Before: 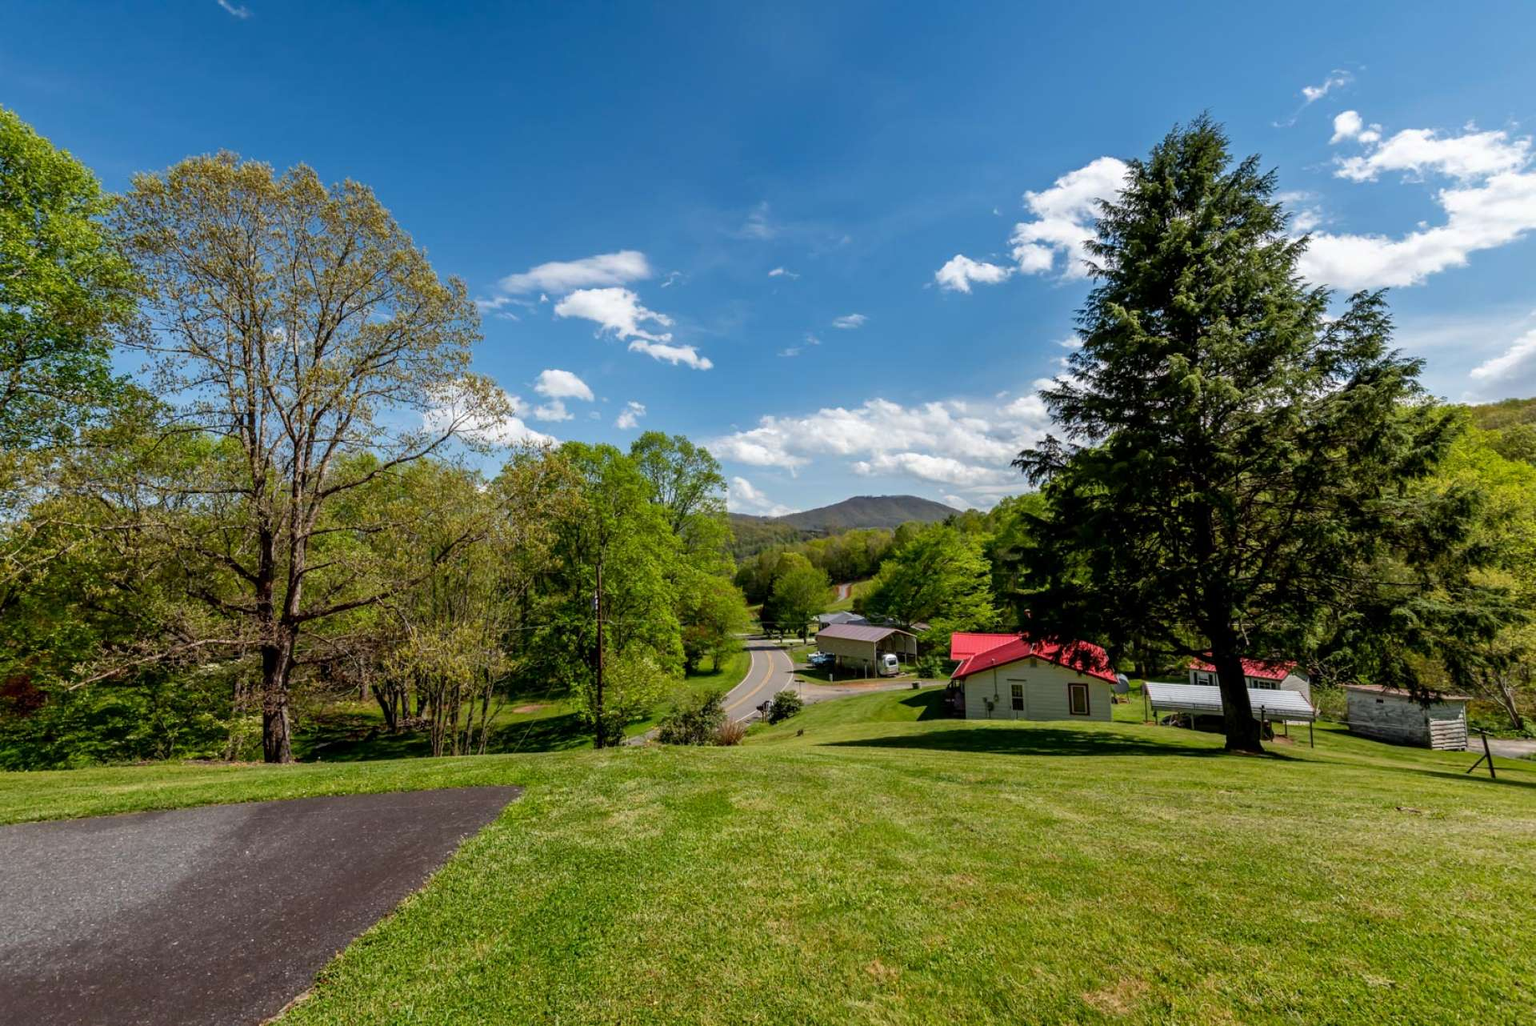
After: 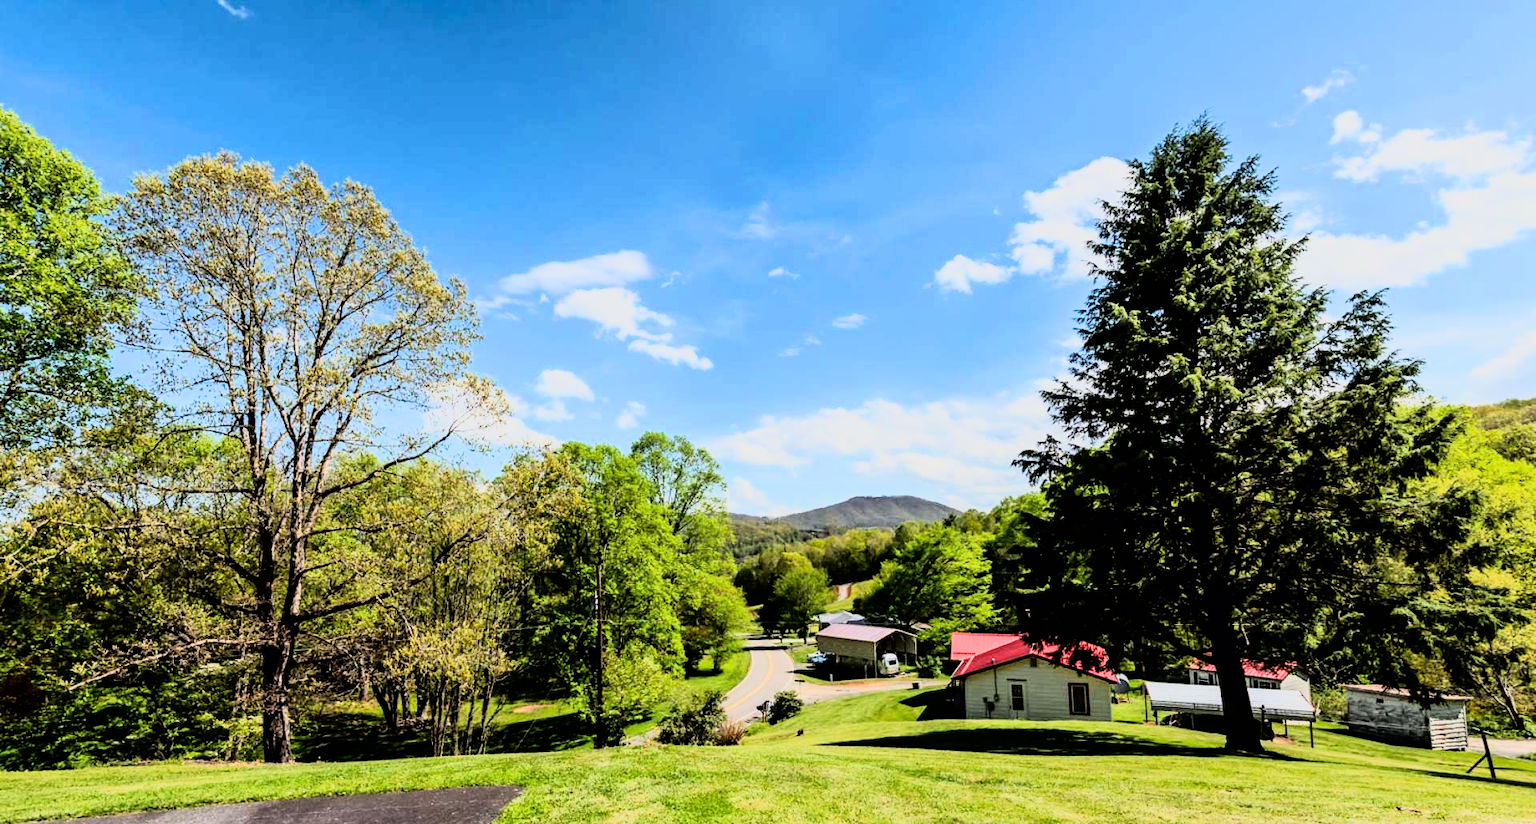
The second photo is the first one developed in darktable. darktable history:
crop: bottom 19.644%
filmic rgb: black relative exposure -11.35 EV, white relative exposure 3.22 EV, hardness 6.76, color science v6 (2022)
rgb curve: curves: ch0 [(0, 0) (0.21, 0.15) (0.24, 0.21) (0.5, 0.75) (0.75, 0.96) (0.89, 0.99) (1, 1)]; ch1 [(0, 0.02) (0.21, 0.13) (0.25, 0.2) (0.5, 0.67) (0.75, 0.9) (0.89, 0.97) (1, 1)]; ch2 [(0, 0.02) (0.21, 0.13) (0.25, 0.2) (0.5, 0.67) (0.75, 0.9) (0.89, 0.97) (1, 1)], compensate middle gray true
